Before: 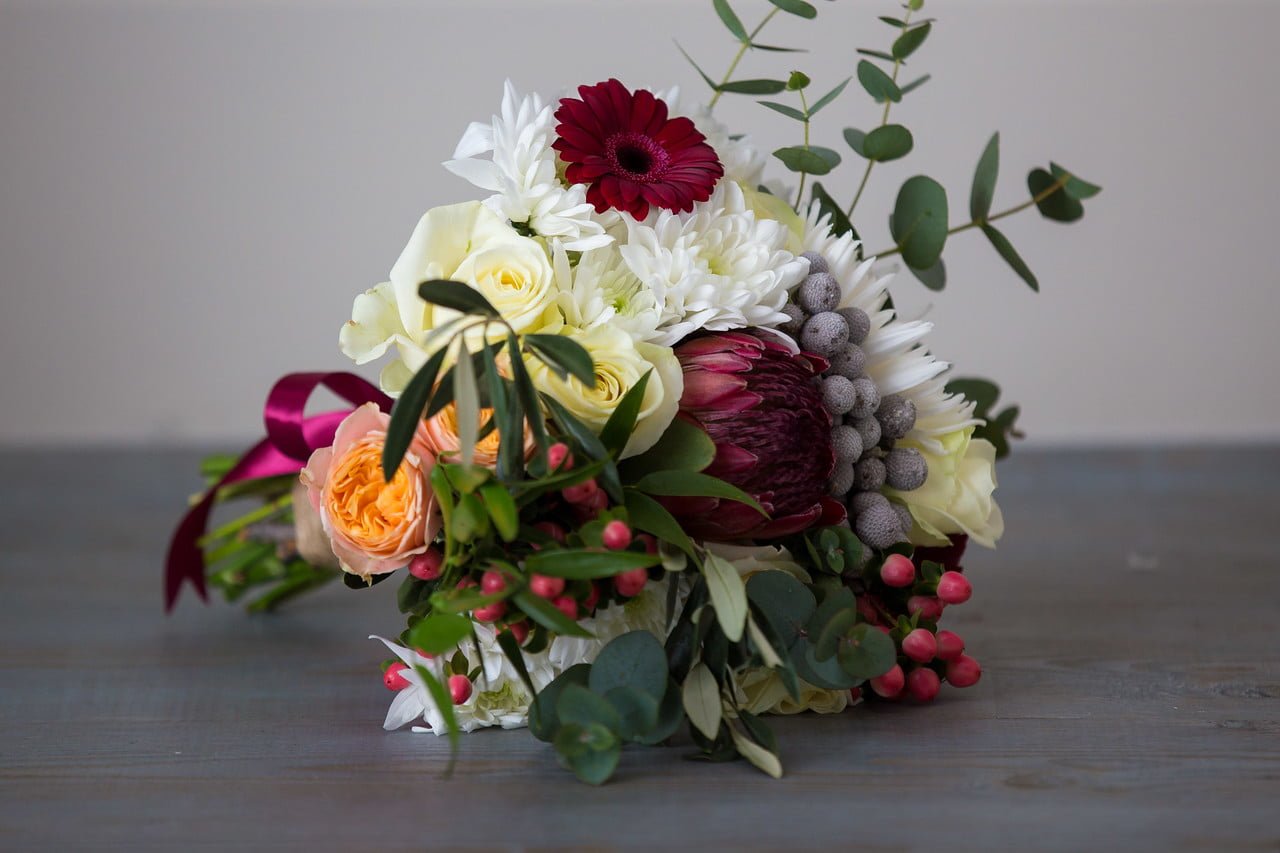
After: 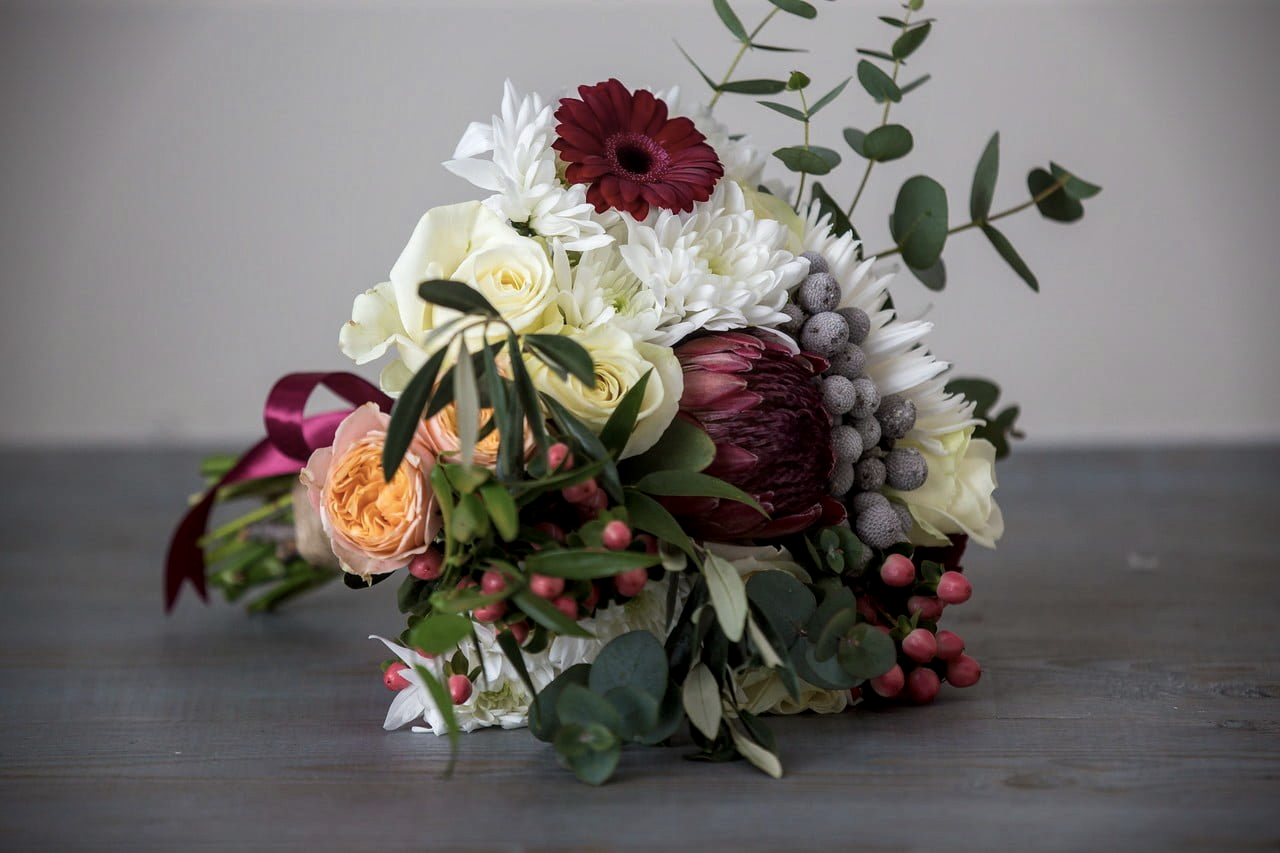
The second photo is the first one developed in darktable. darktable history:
local contrast: on, module defaults
contrast brightness saturation: contrast 0.064, brightness -0.008, saturation -0.249
vignetting: fall-off start 91.69%, brightness -0.993, saturation 0.49
